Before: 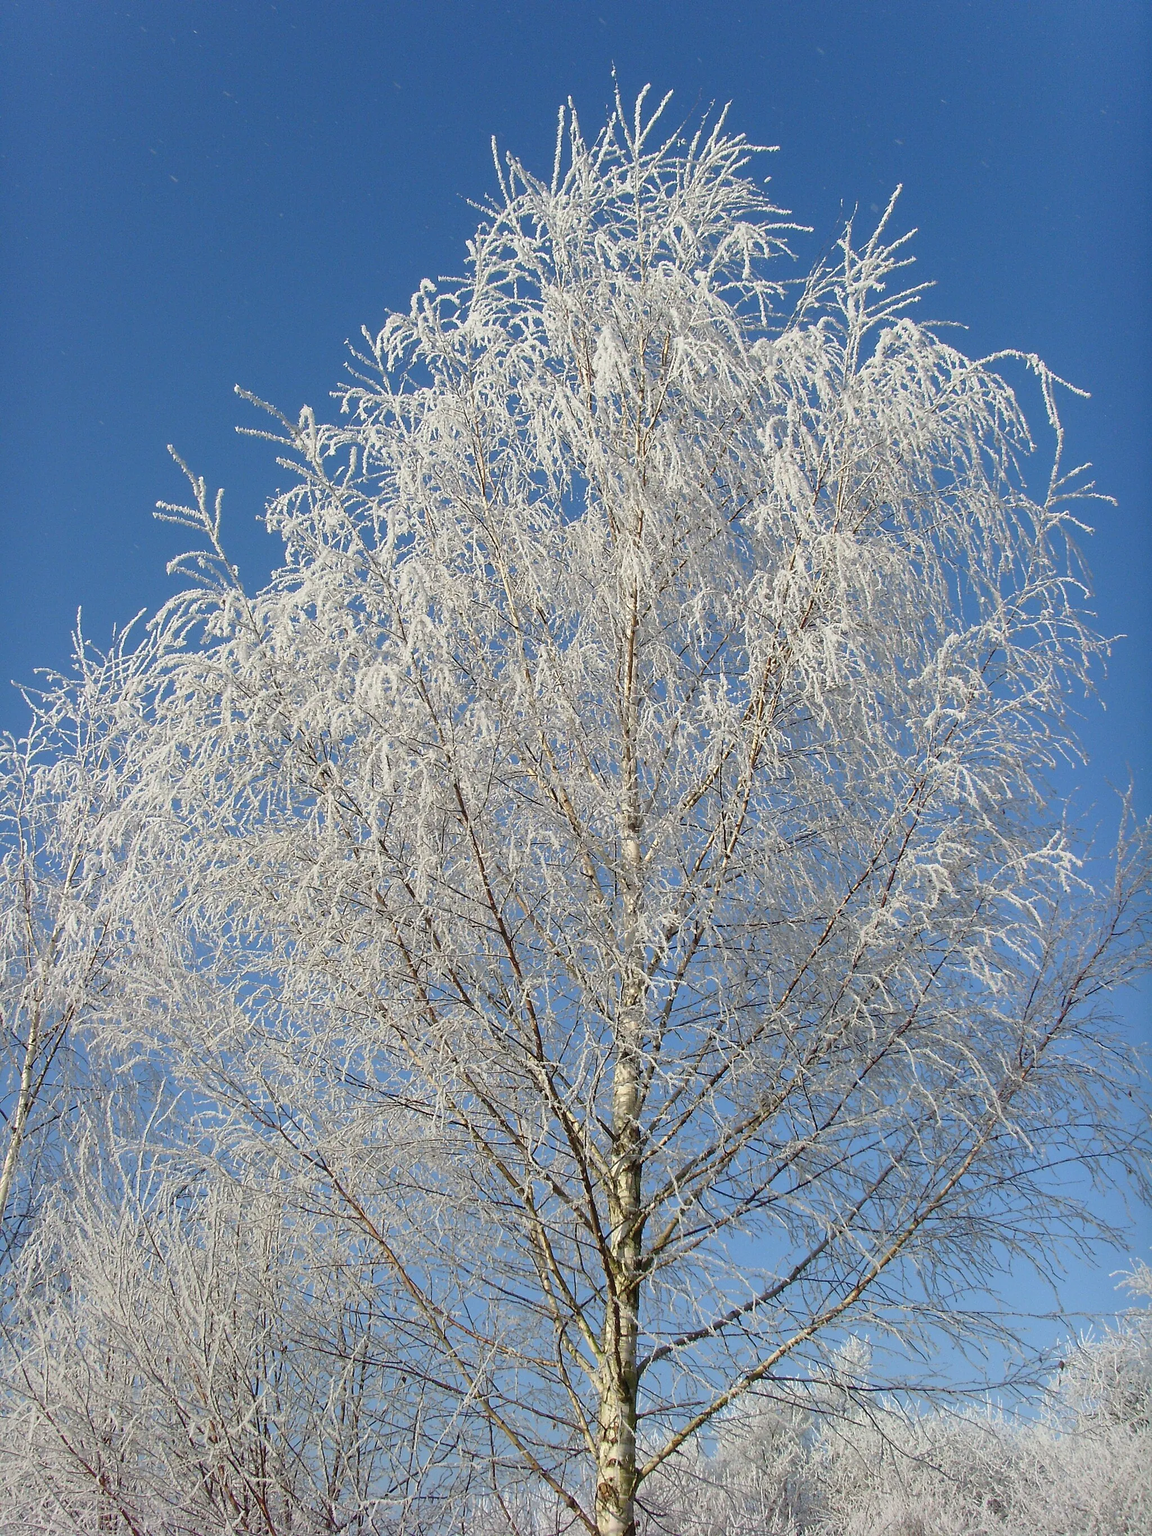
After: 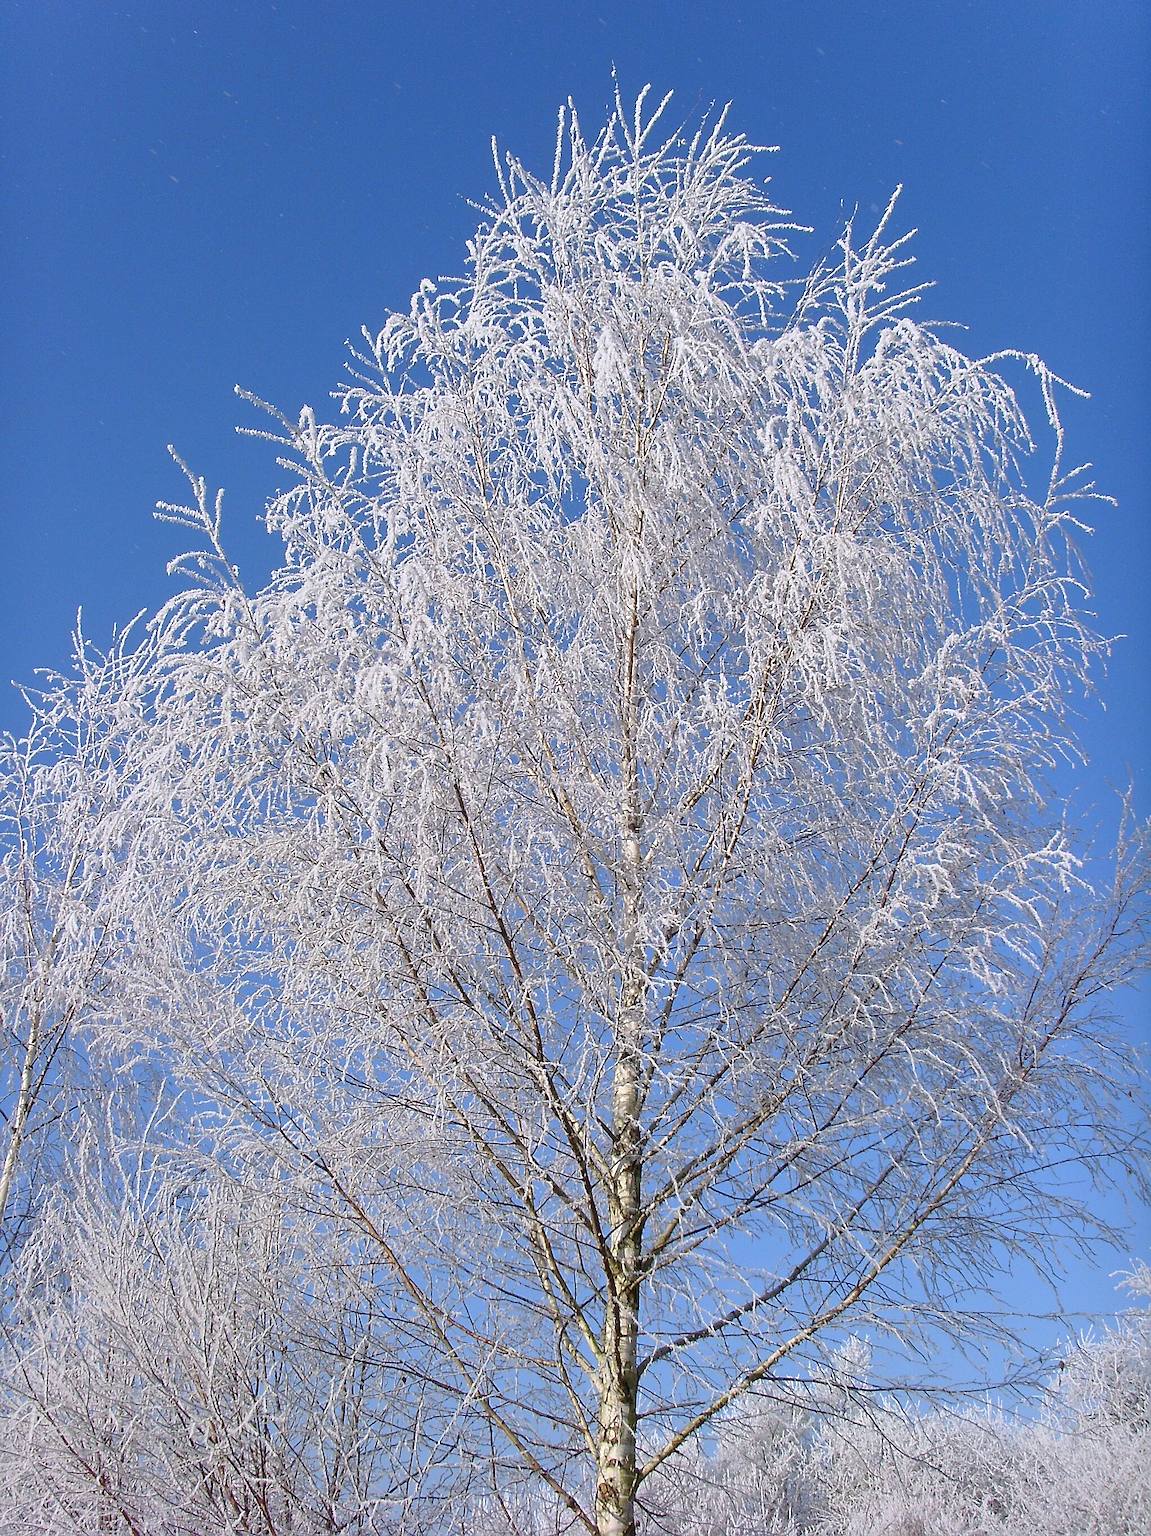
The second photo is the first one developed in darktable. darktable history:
exposure: exposure 0.161 EV, compensate highlight preservation false
sharpen: radius 1.864, amount 0.398, threshold 1.271
tone equalizer: -8 EV -0.002 EV, -7 EV 0.005 EV, -6 EV -0.009 EV, -5 EV 0.011 EV, -4 EV -0.012 EV, -3 EV 0.007 EV, -2 EV -0.062 EV, -1 EV -0.293 EV, +0 EV -0.582 EV, smoothing diameter 2%, edges refinement/feathering 20, mask exposure compensation -1.57 EV, filter diffusion 5
white balance: red 1.004, blue 1.096
